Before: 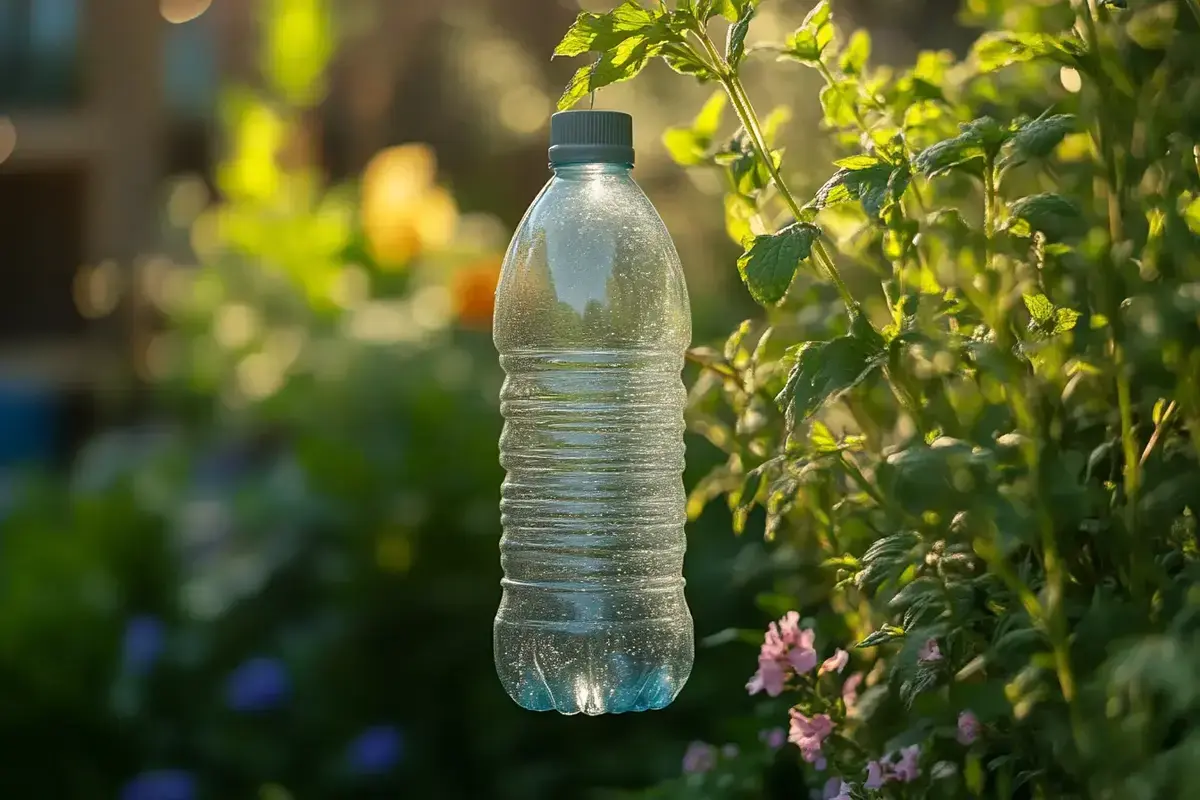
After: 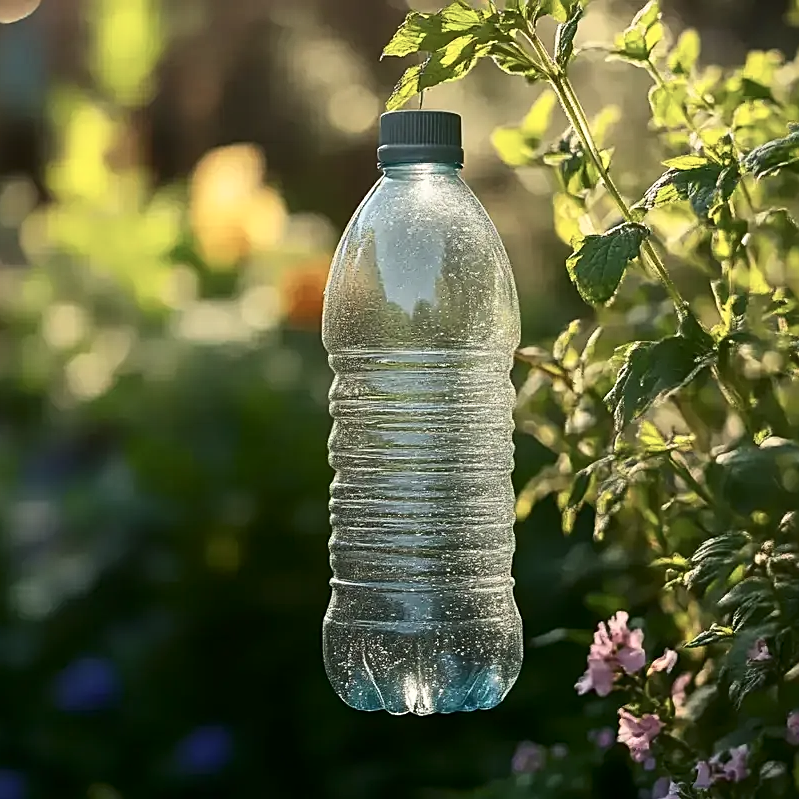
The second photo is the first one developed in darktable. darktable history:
sharpen: on, module defaults
crop and rotate: left 14.292%, right 19.041%
contrast brightness saturation: contrast 0.22
color correction: saturation 0.8
